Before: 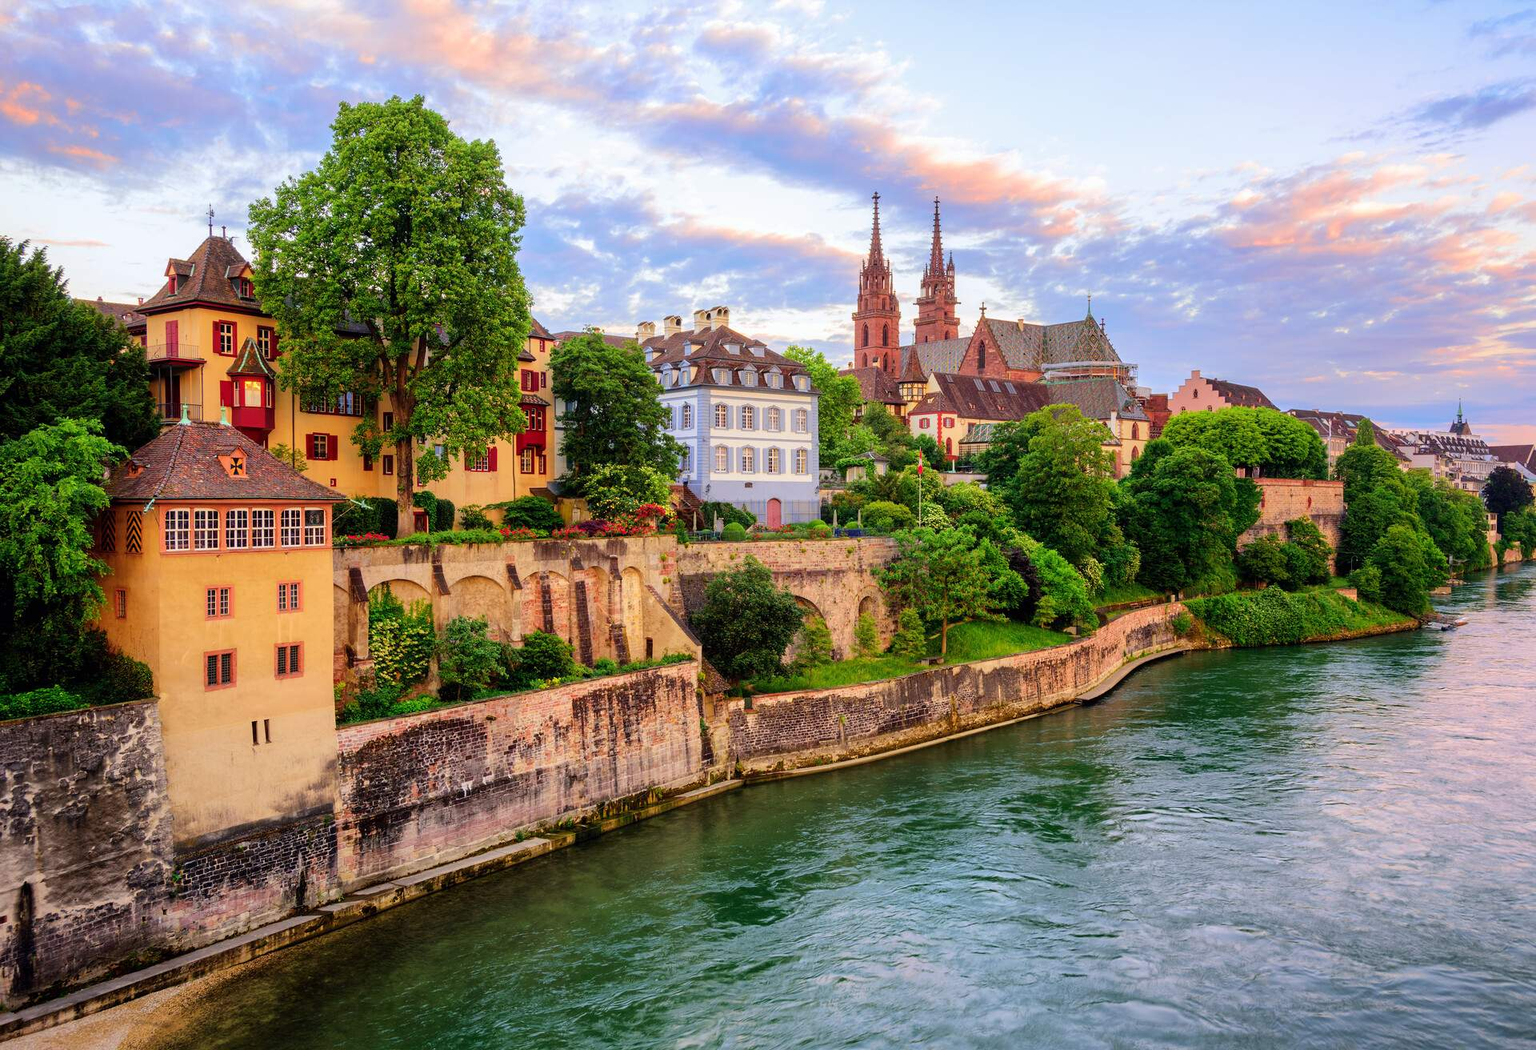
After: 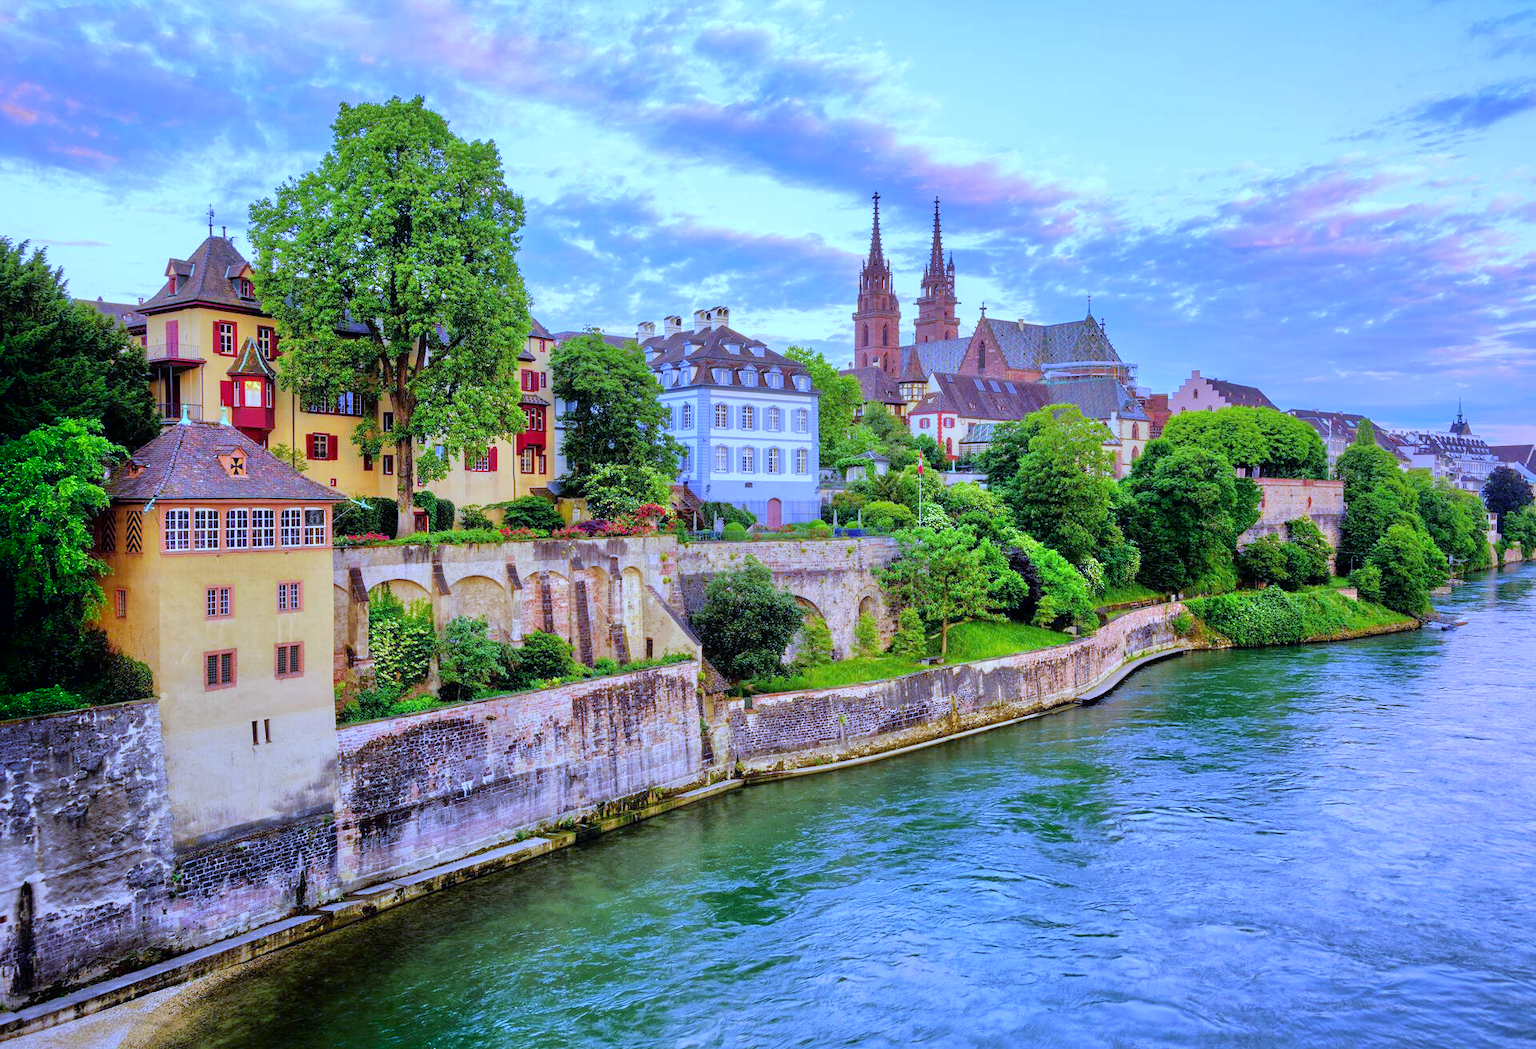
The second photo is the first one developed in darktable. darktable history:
shadows and highlights: shadows -88.03, highlights -35.45, shadows color adjustment 99.15%, highlights color adjustment 0%, soften with gaussian
tone equalizer: -7 EV 0.15 EV, -6 EV 0.6 EV, -5 EV 1.15 EV, -4 EV 1.33 EV, -3 EV 1.15 EV, -2 EV 0.6 EV, -1 EV 0.15 EV, mask exposure compensation -0.5 EV
white balance: red 0.766, blue 1.537
